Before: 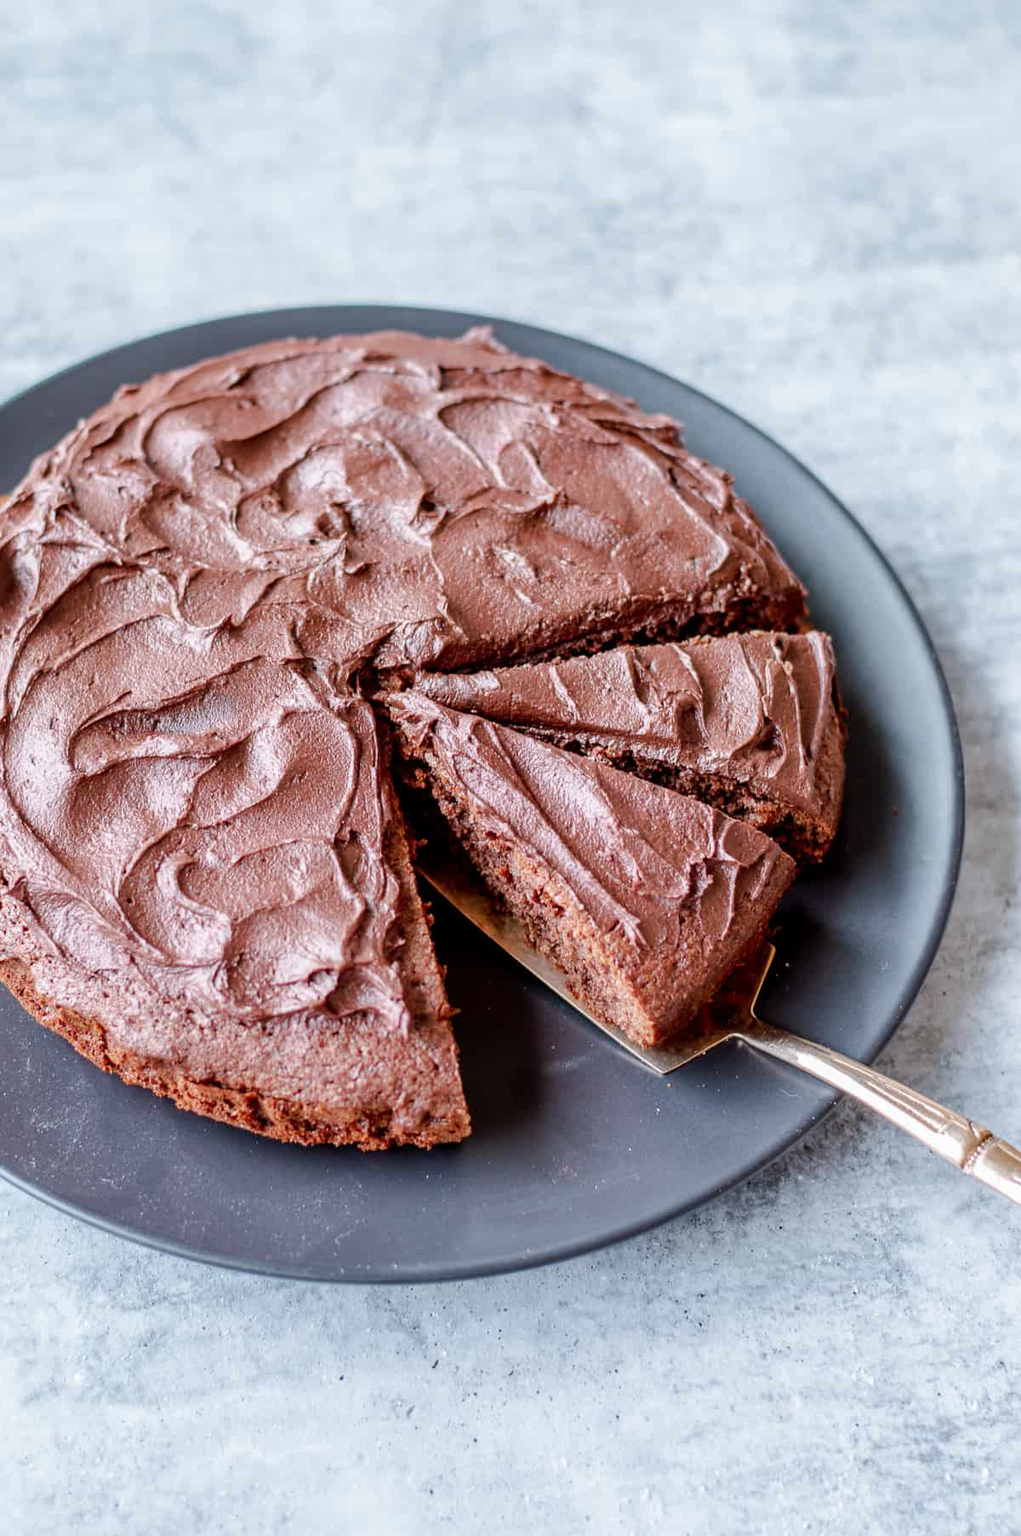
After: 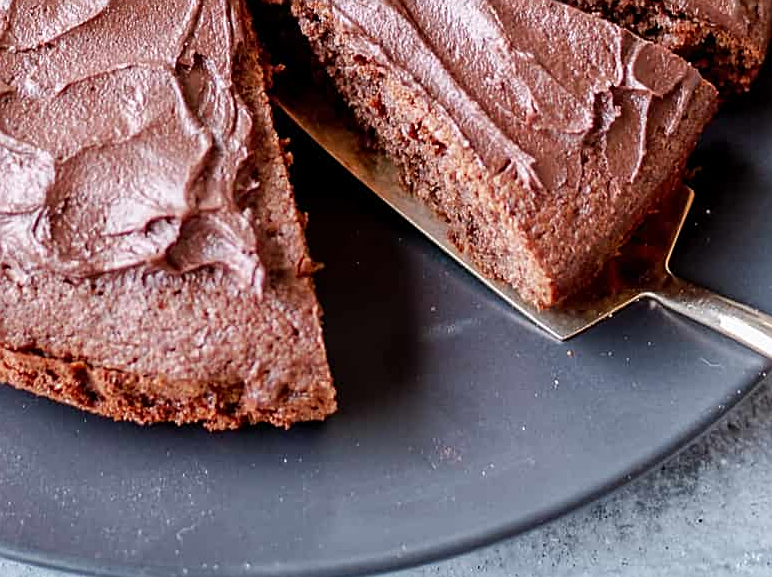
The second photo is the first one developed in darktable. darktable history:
sharpen: on, module defaults
crop: left 18.091%, top 51.13%, right 17.525%, bottom 16.85%
